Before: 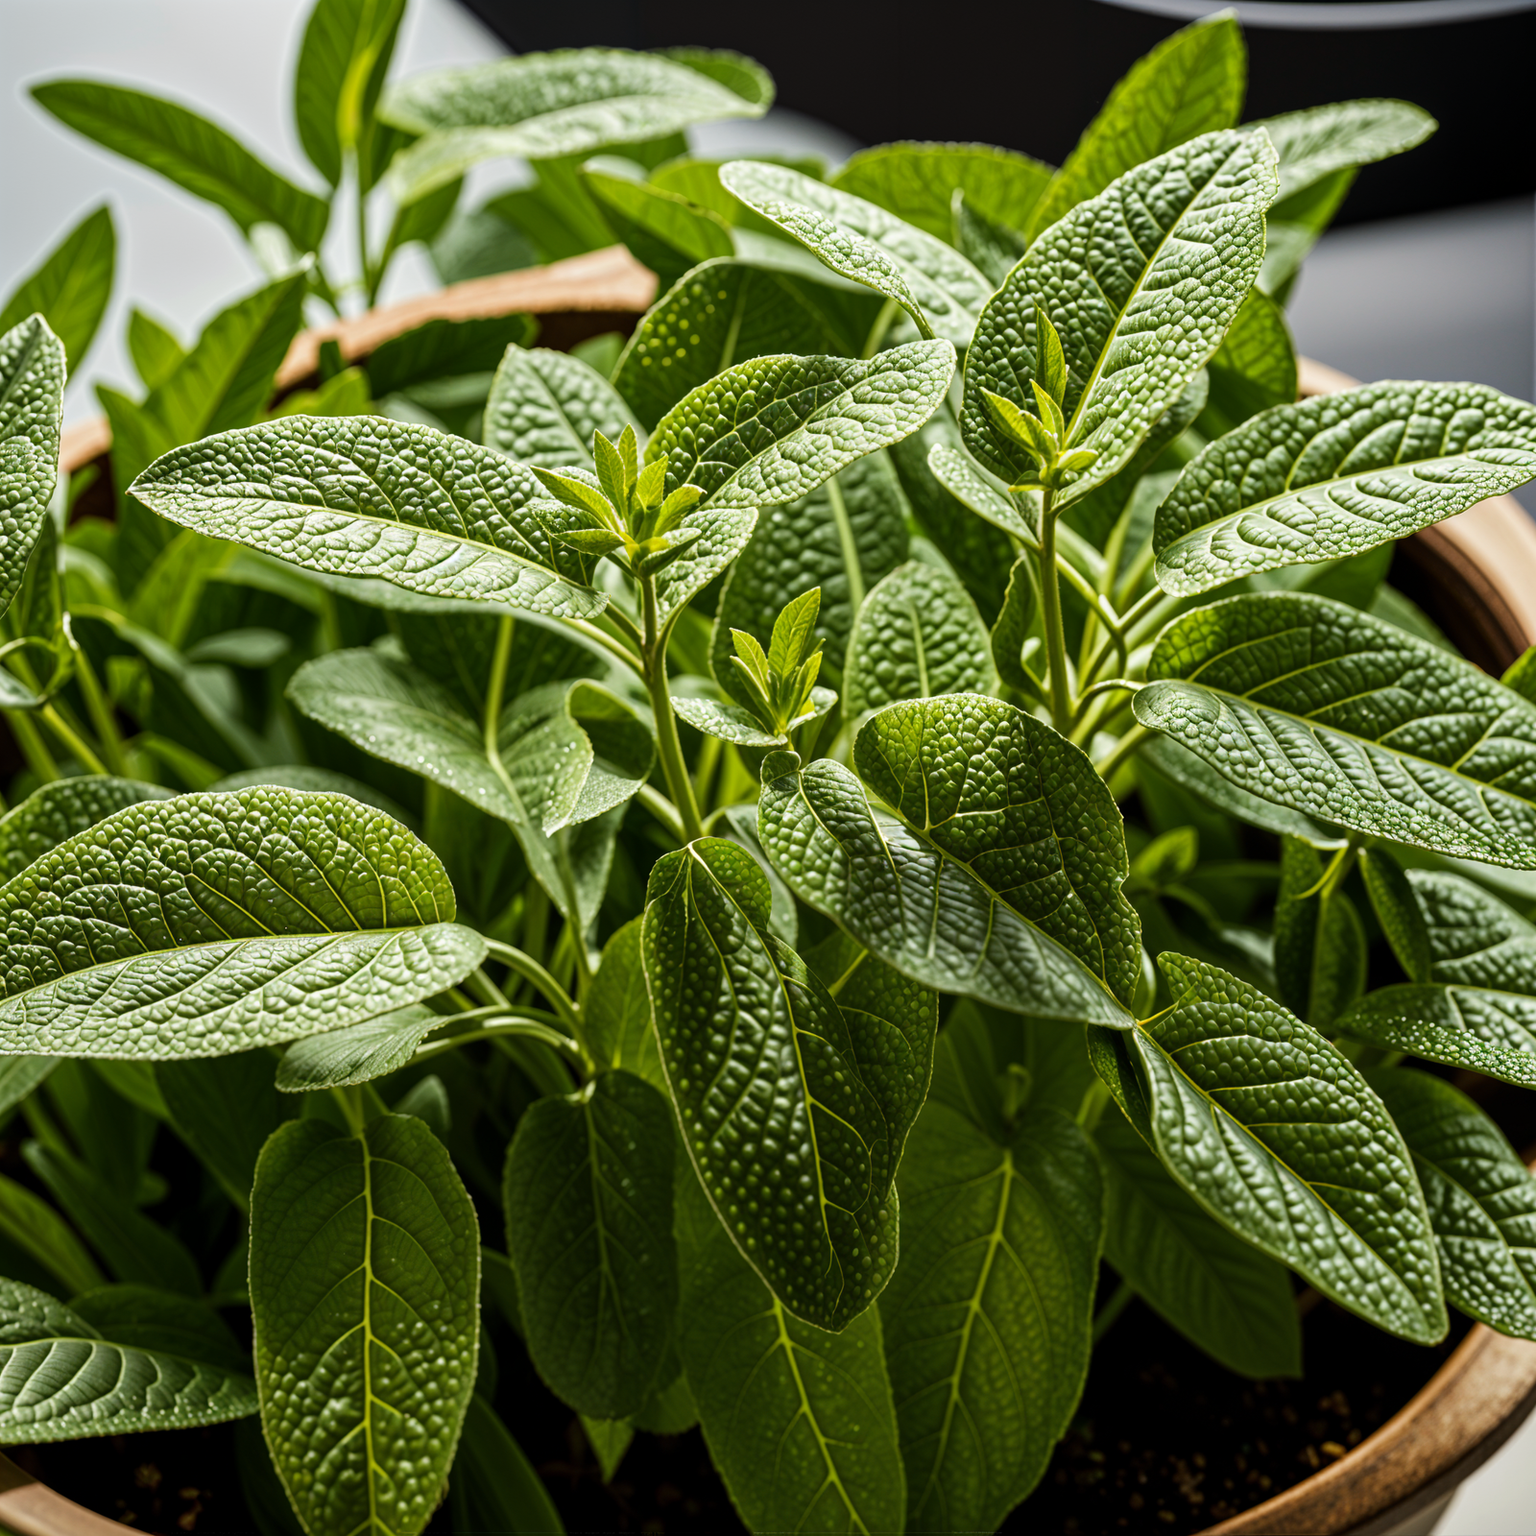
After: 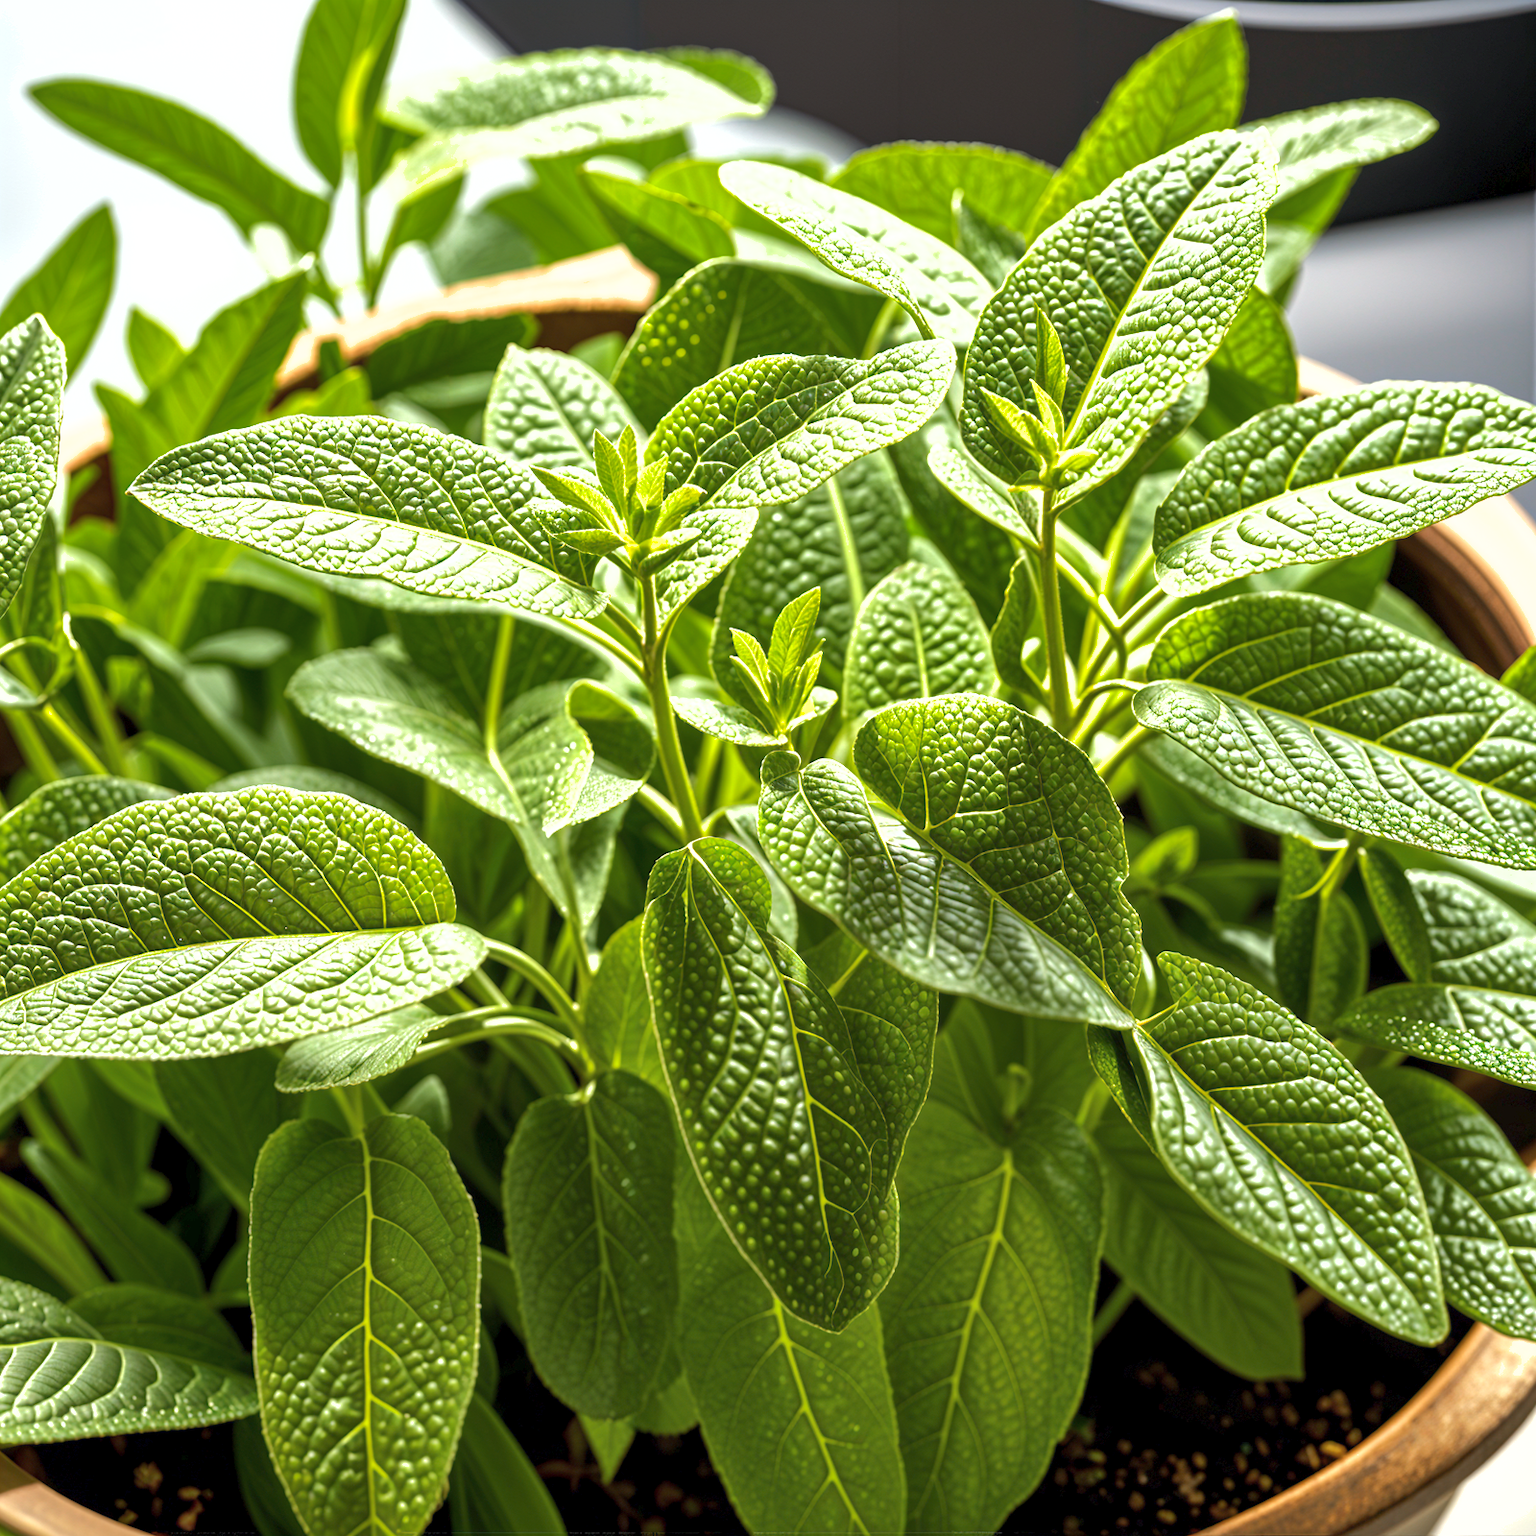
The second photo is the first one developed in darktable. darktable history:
color balance rgb: perceptual saturation grading › global saturation -0.31%, global vibrance -8%, contrast -13%, saturation formula JzAzBz (2021)
exposure: exposure 1.223 EV, compensate highlight preservation false
shadows and highlights: on, module defaults
